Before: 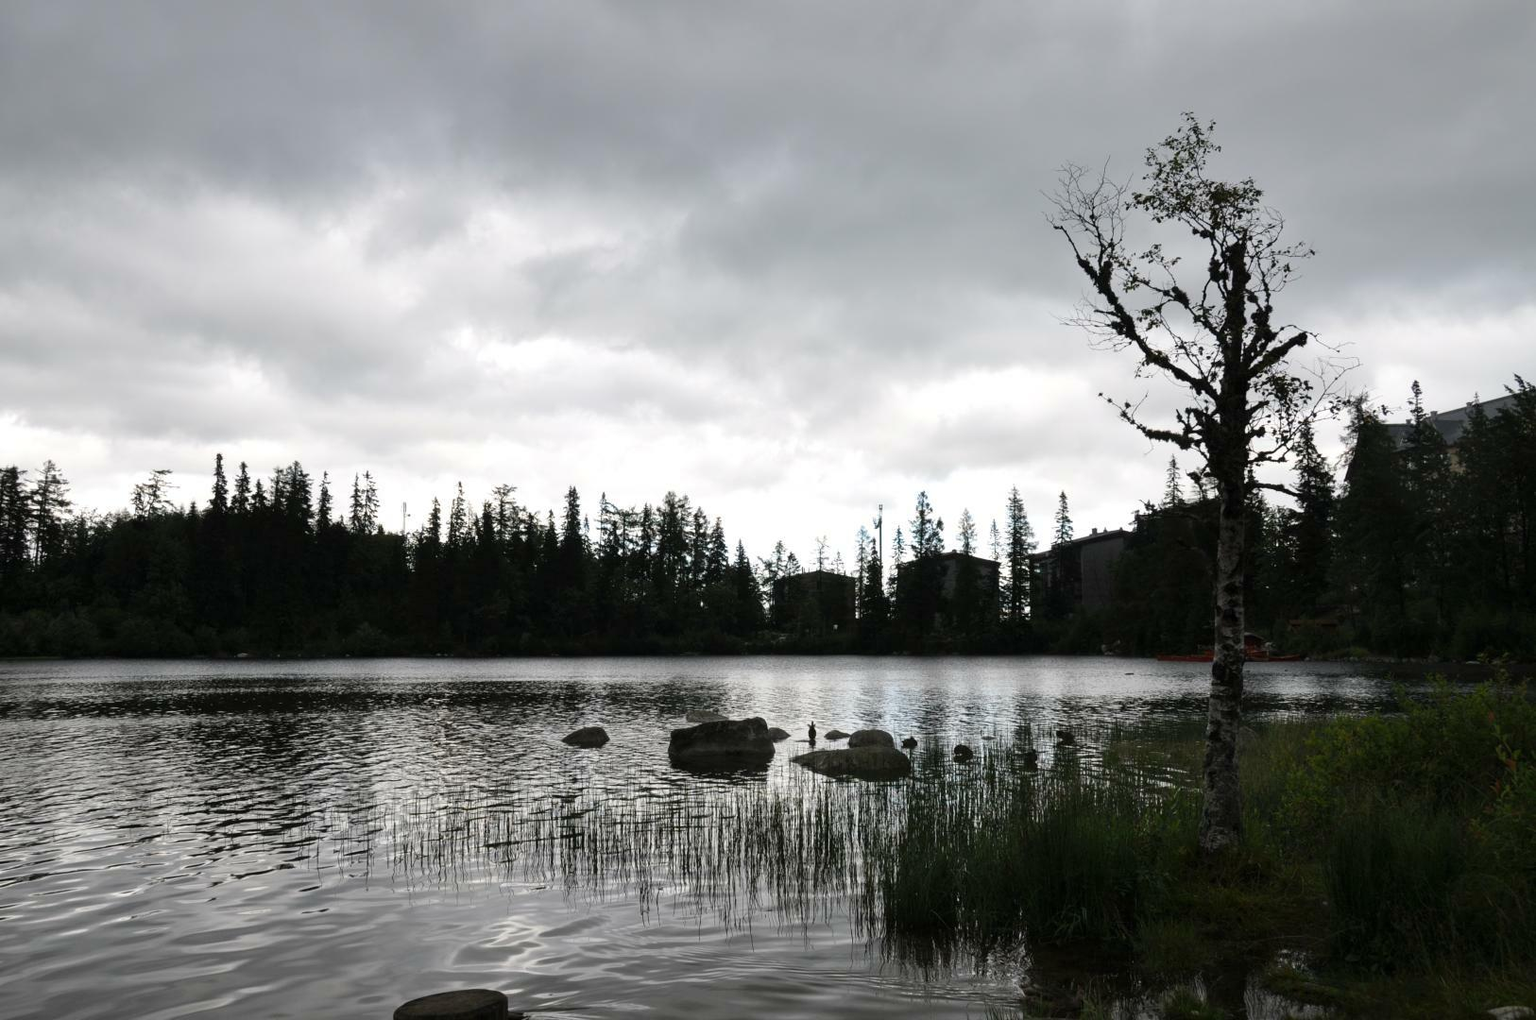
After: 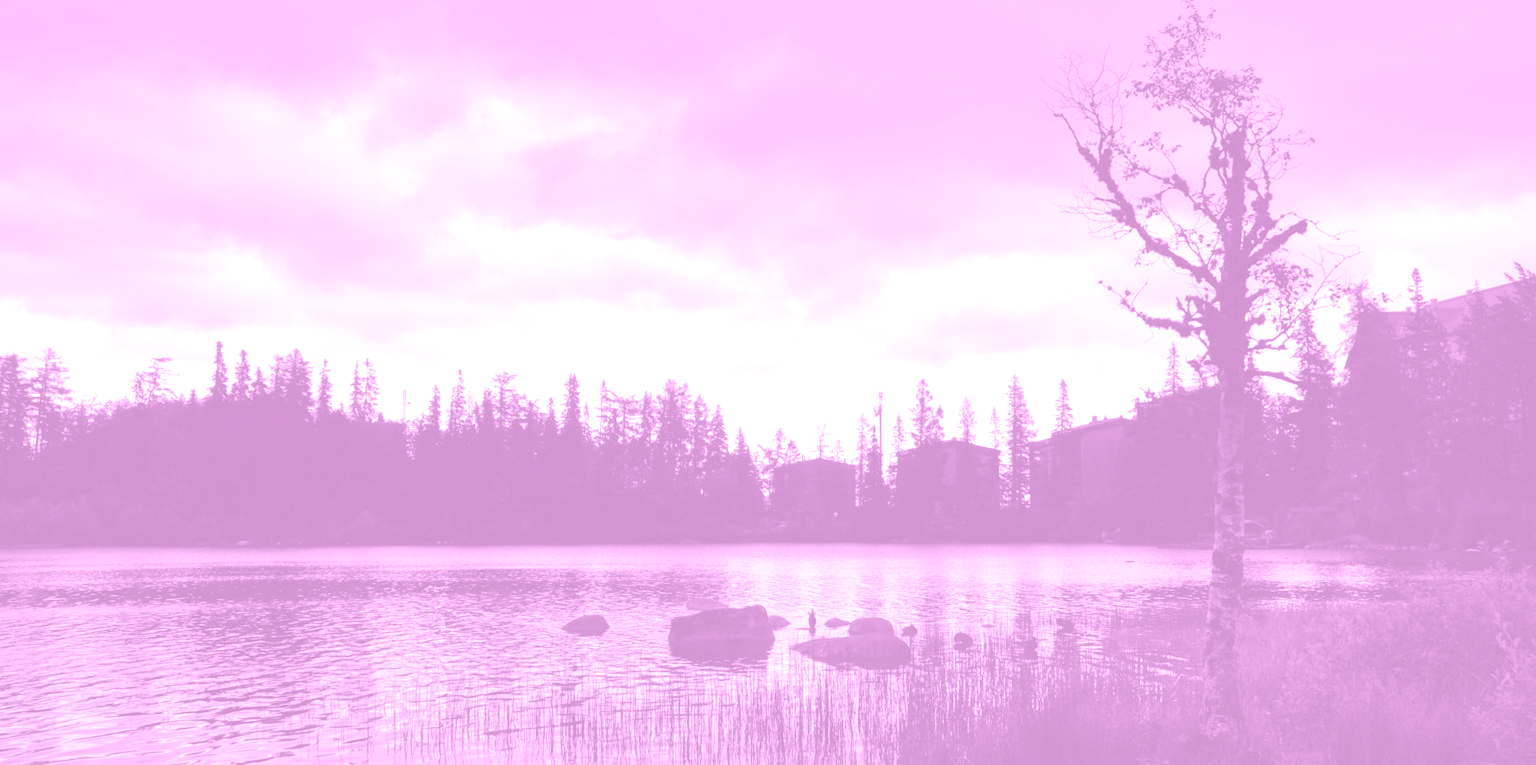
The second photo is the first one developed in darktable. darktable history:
colorize: hue 331.2°, saturation 75%, source mix 30.28%, lightness 70.52%, version 1
shadows and highlights: radius 133.83, soften with gaussian
crop: top 11.038%, bottom 13.962%
split-toning: highlights › hue 298.8°, highlights › saturation 0.73, compress 41.76%
